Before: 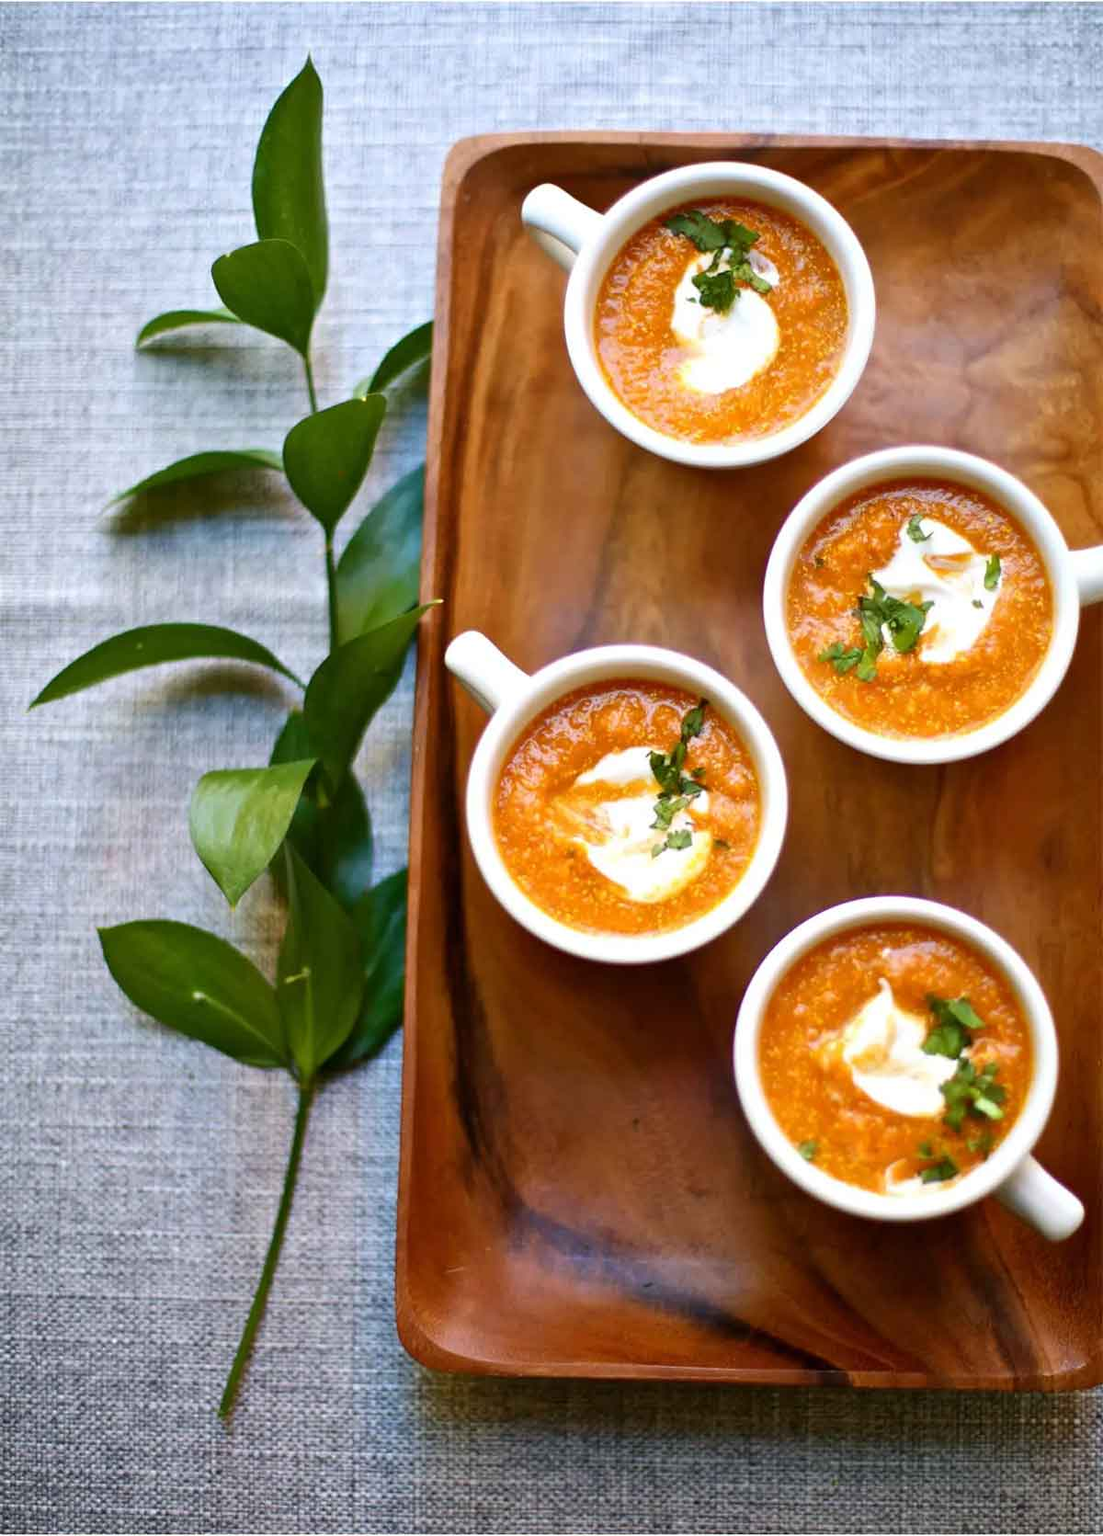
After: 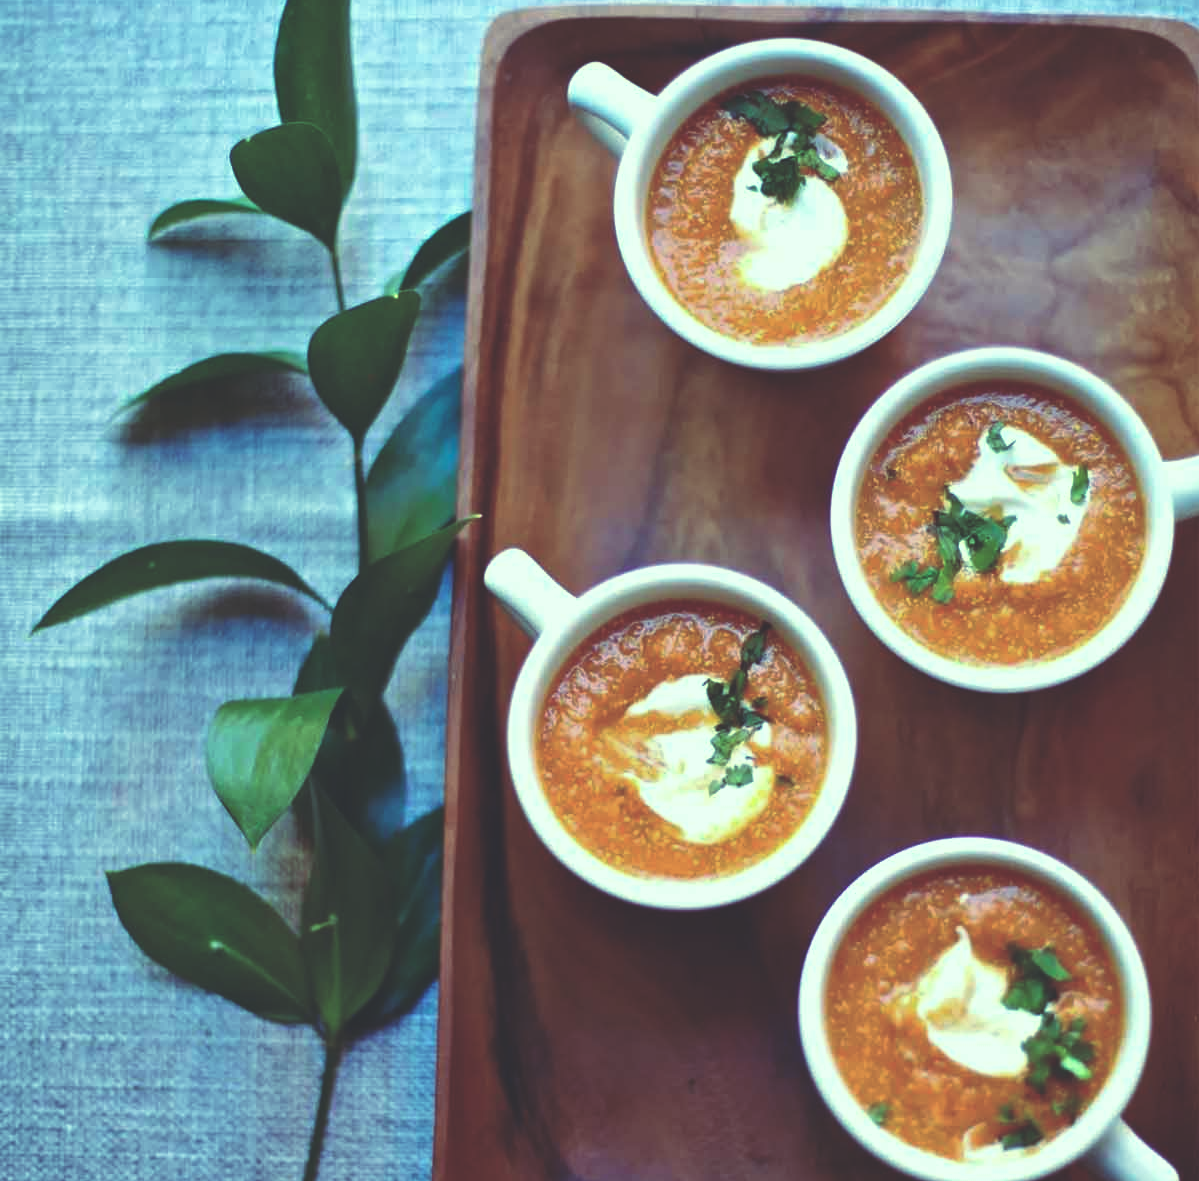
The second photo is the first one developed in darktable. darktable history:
rgb curve: curves: ch0 [(0, 0.186) (0.314, 0.284) (0.576, 0.466) (0.805, 0.691) (0.936, 0.886)]; ch1 [(0, 0.186) (0.314, 0.284) (0.581, 0.534) (0.771, 0.746) (0.936, 0.958)]; ch2 [(0, 0.216) (0.275, 0.39) (1, 1)], mode RGB, independent channels, compensate middle gray true, preserve colors none
color correction: highlights a* -4.73, highlights b* 5.06, saturation 0.97
crop and rotate: top 8.293%, bottom 20.996%
